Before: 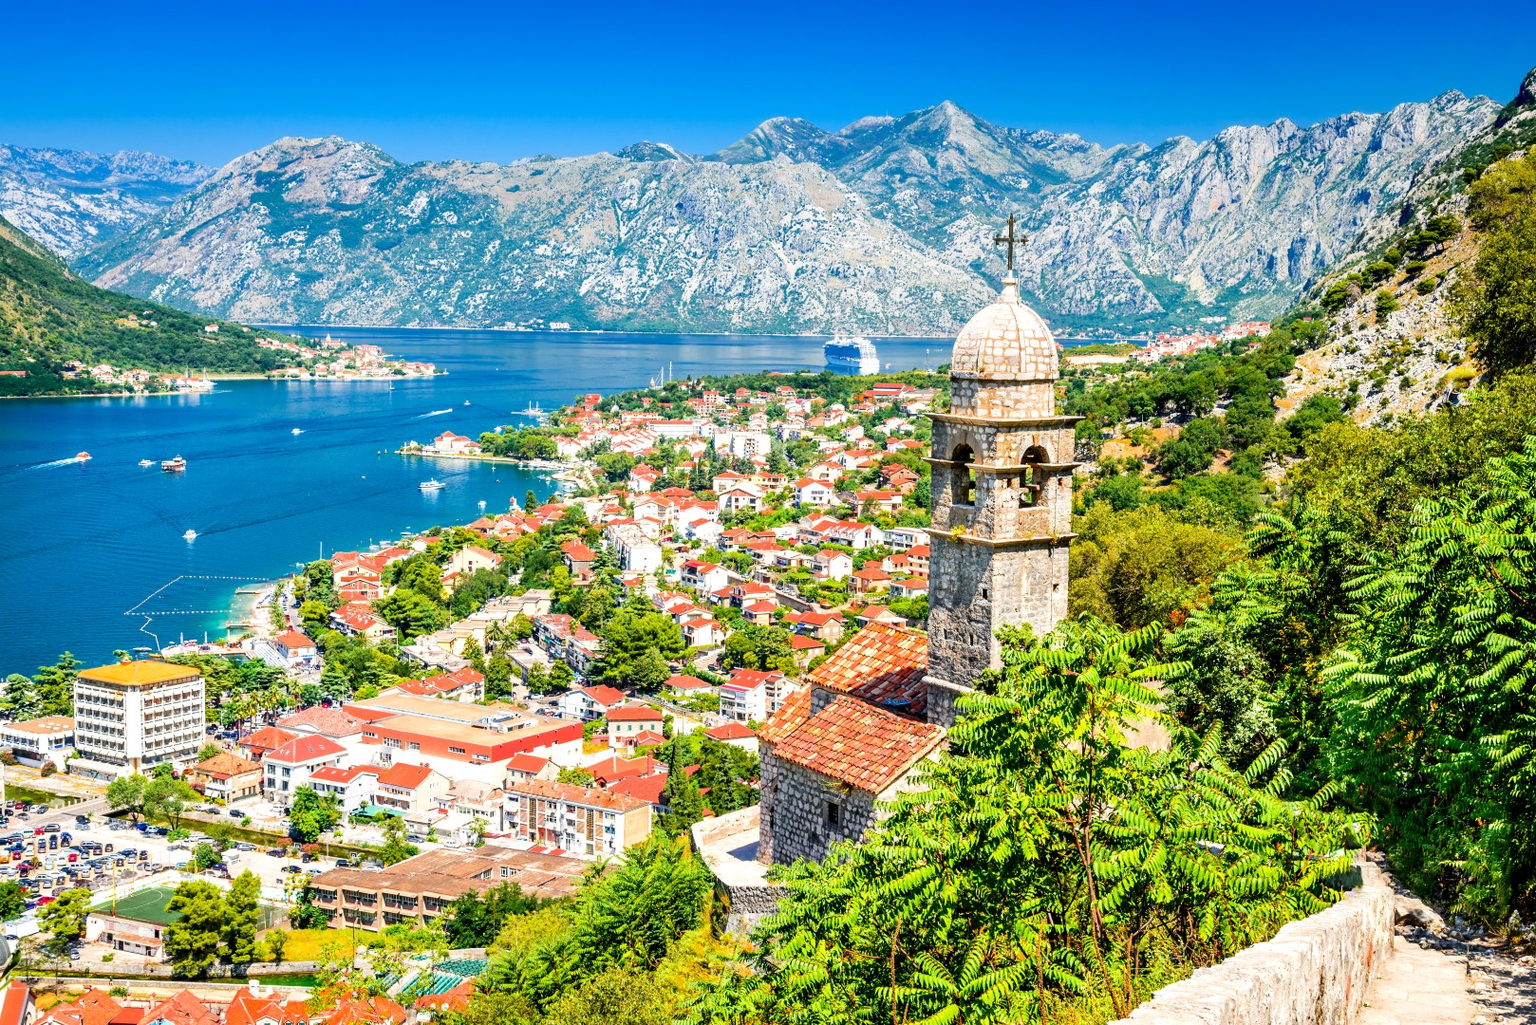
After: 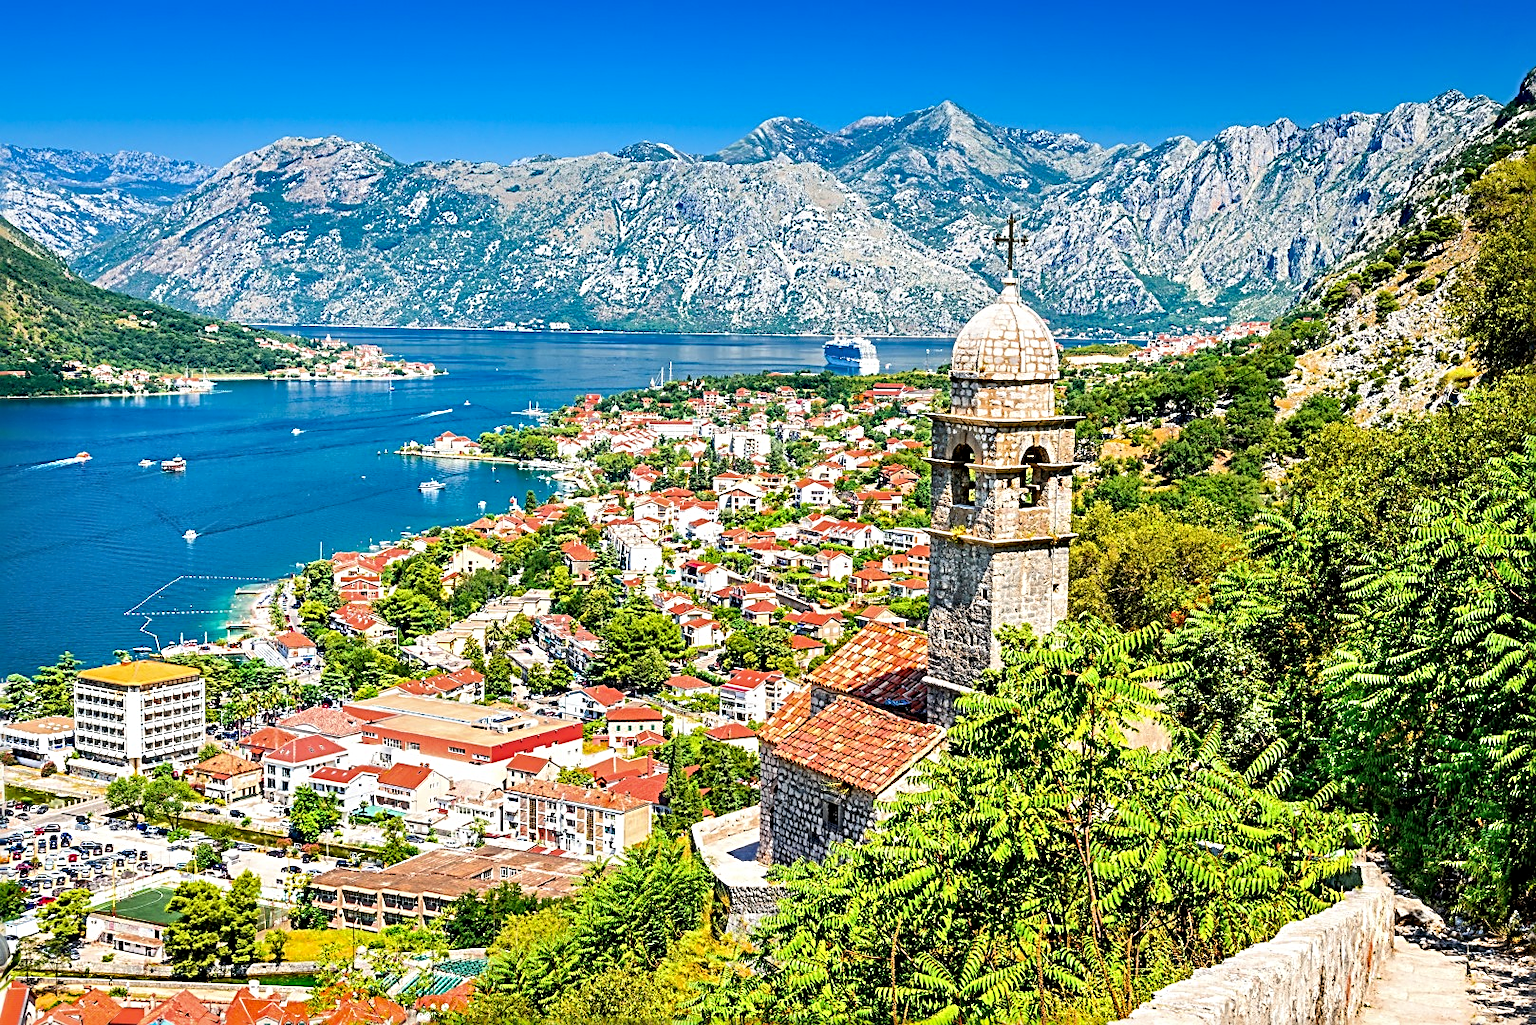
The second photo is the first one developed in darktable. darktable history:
sharpen: radius 3.011, amount 0.757
shadows and highlights: white point adjustment 0.06, soften with gaussian
exposure: black level correction 0.001, compensate highlight preservation false
